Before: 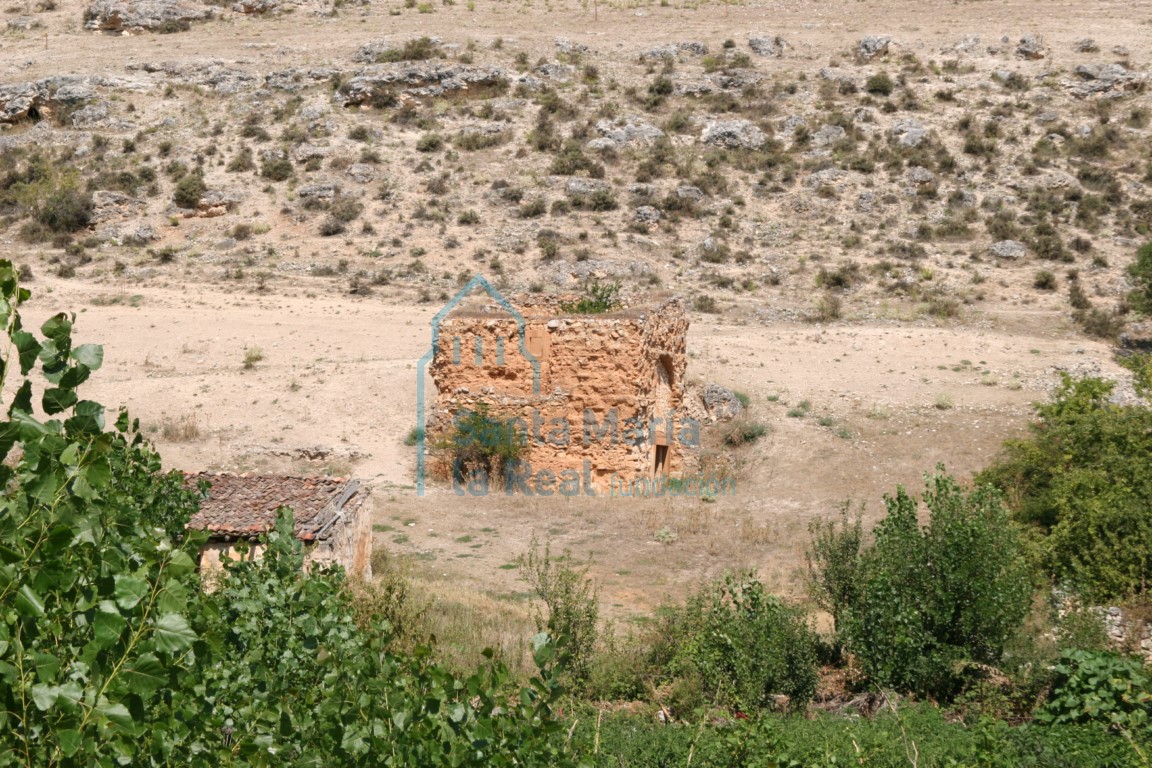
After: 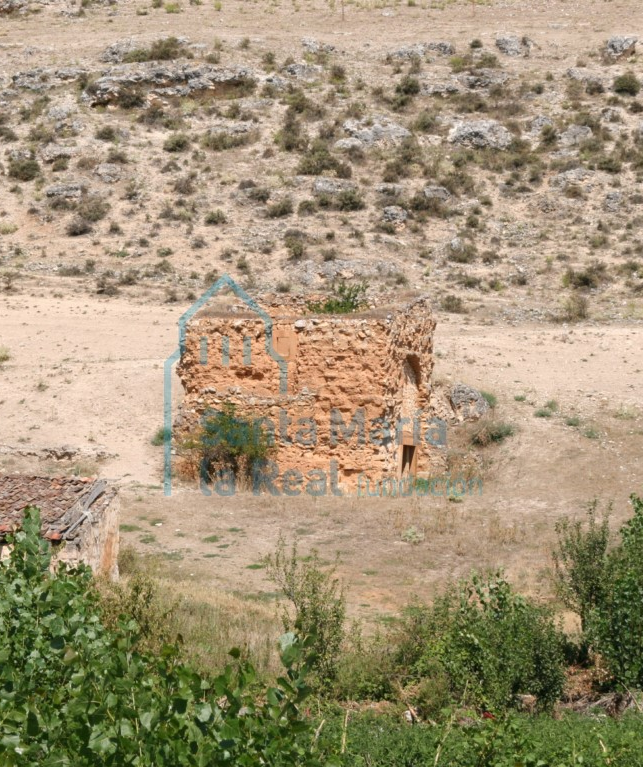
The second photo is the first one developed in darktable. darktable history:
crop: left 22.046%, right 22.131%, bottom 0.005%
